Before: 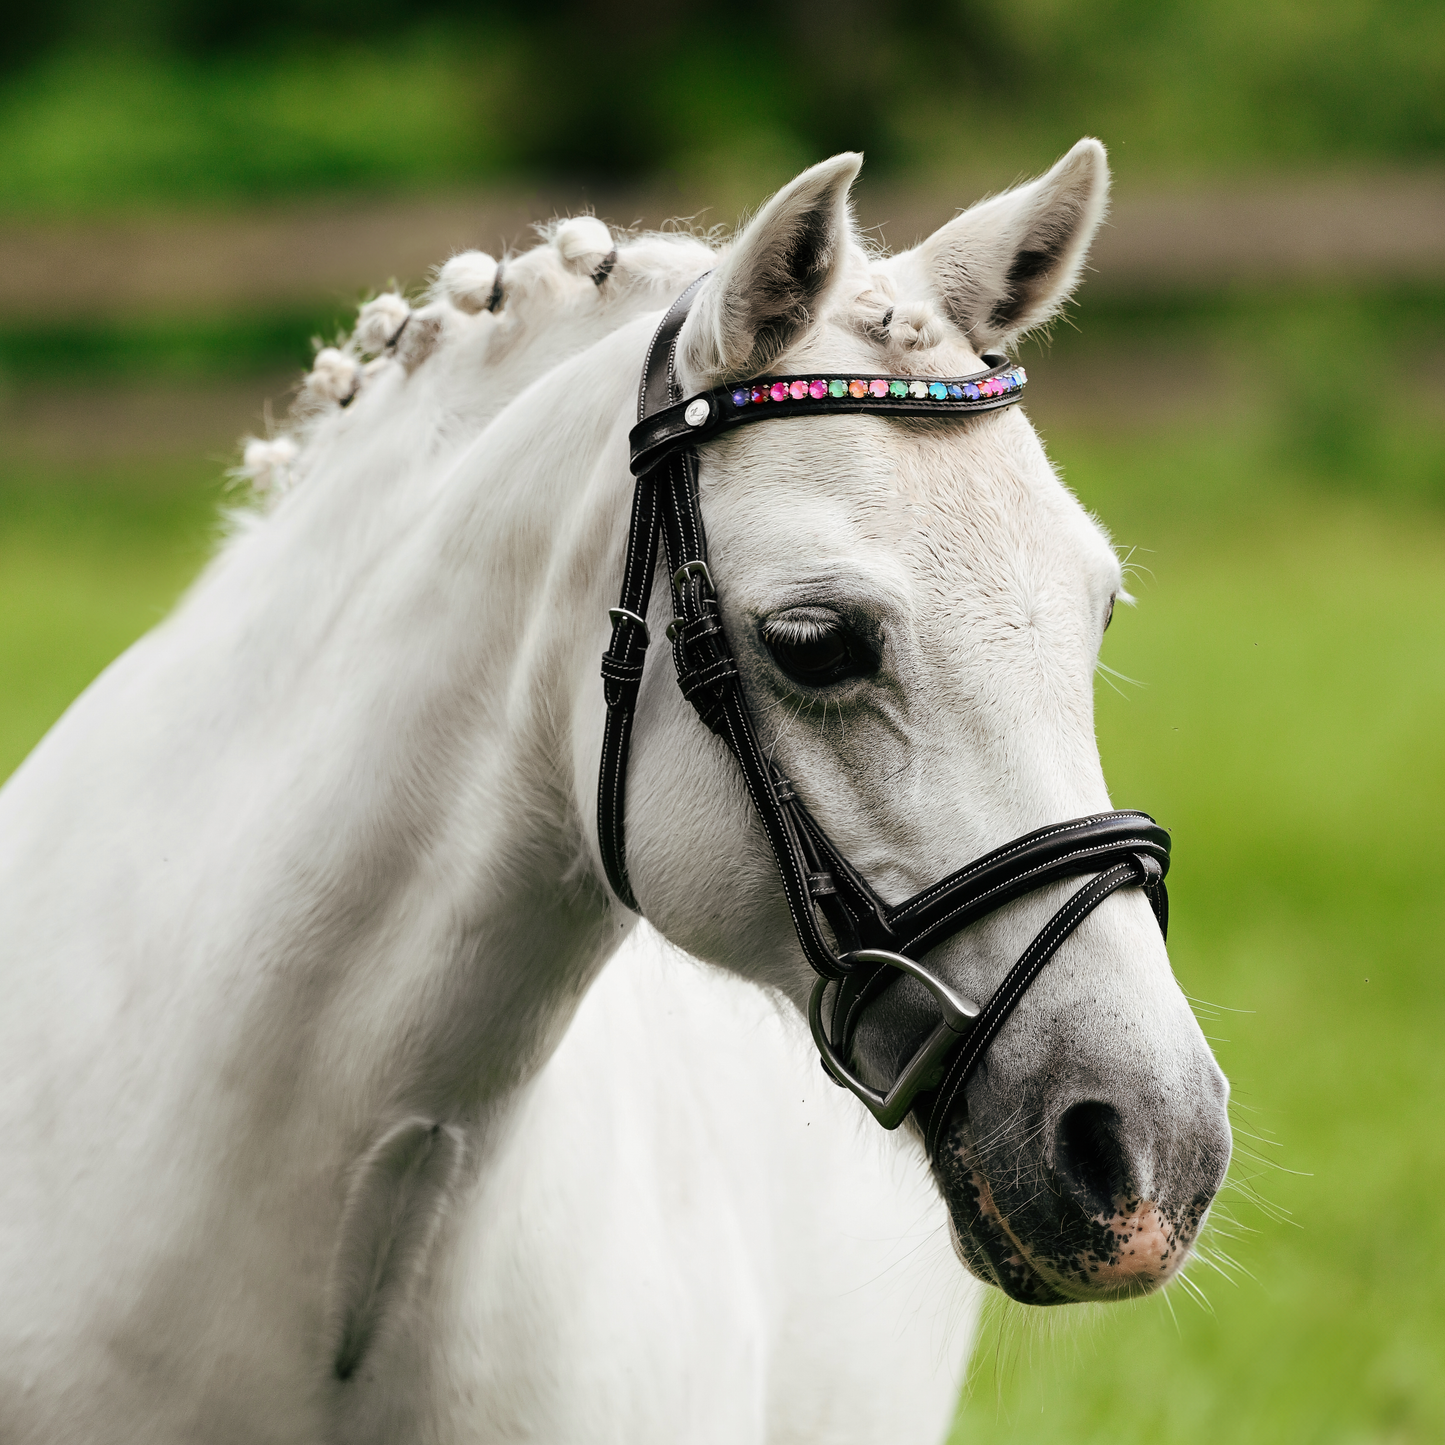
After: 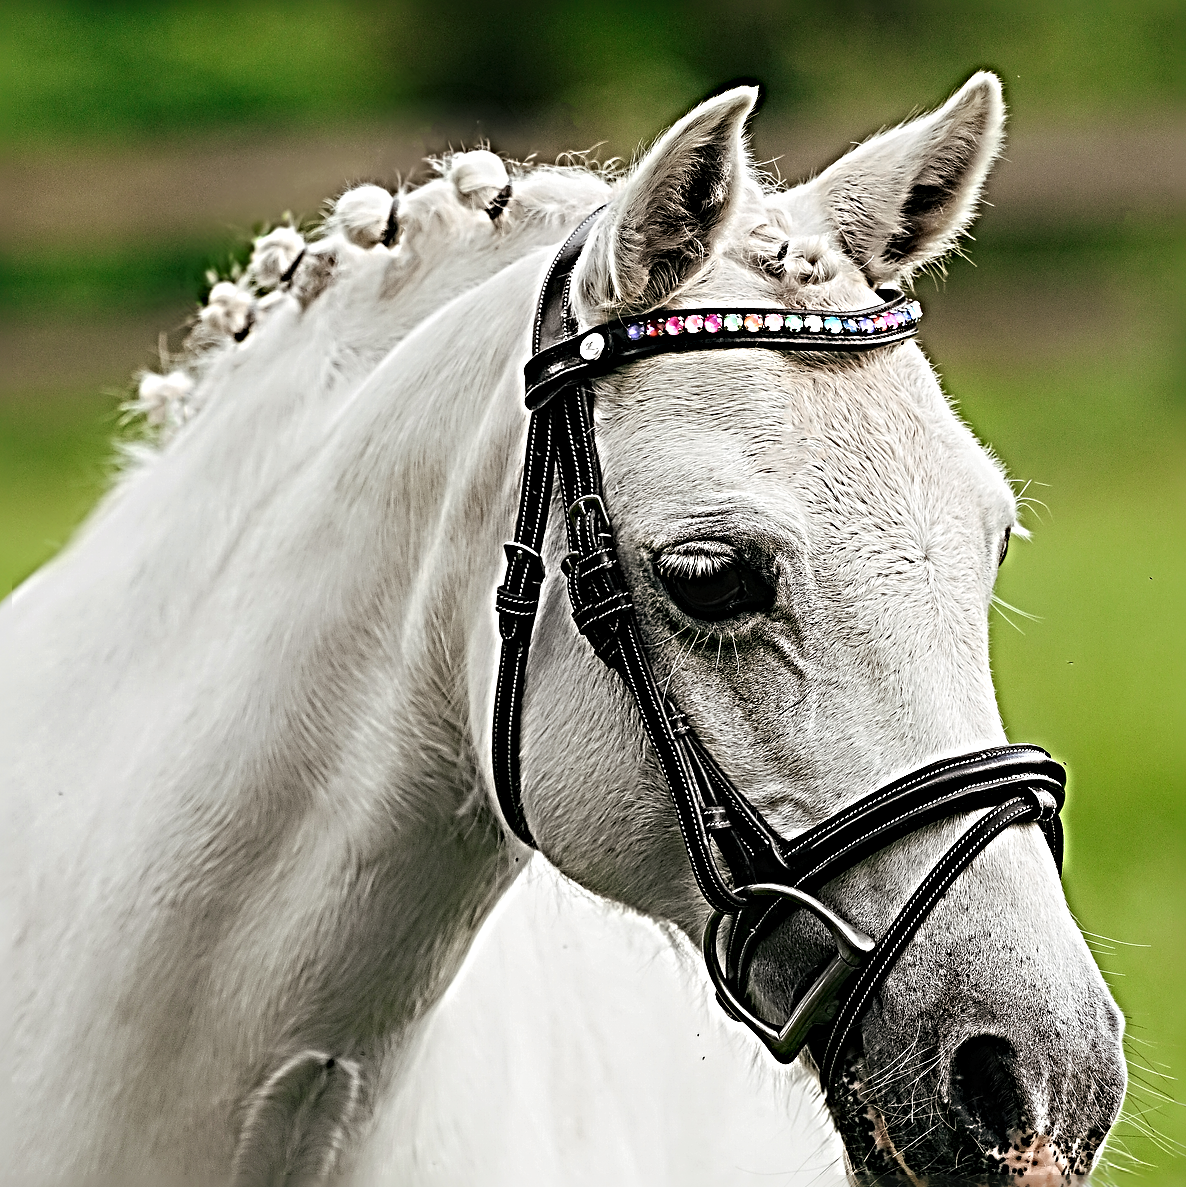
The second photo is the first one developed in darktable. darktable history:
sharpen: radius 6.268, amount 1.81, threshold 0.191
crop and rotate: left 7.311%, top 4.606%, right 10.565%, bottom 13.229%
